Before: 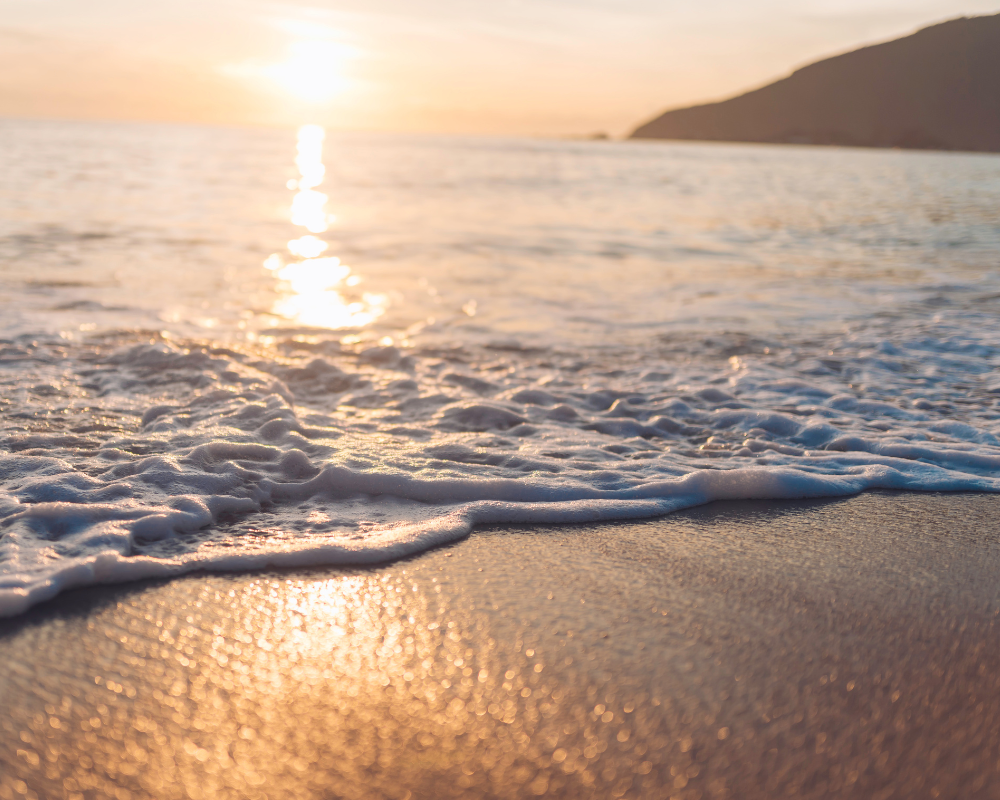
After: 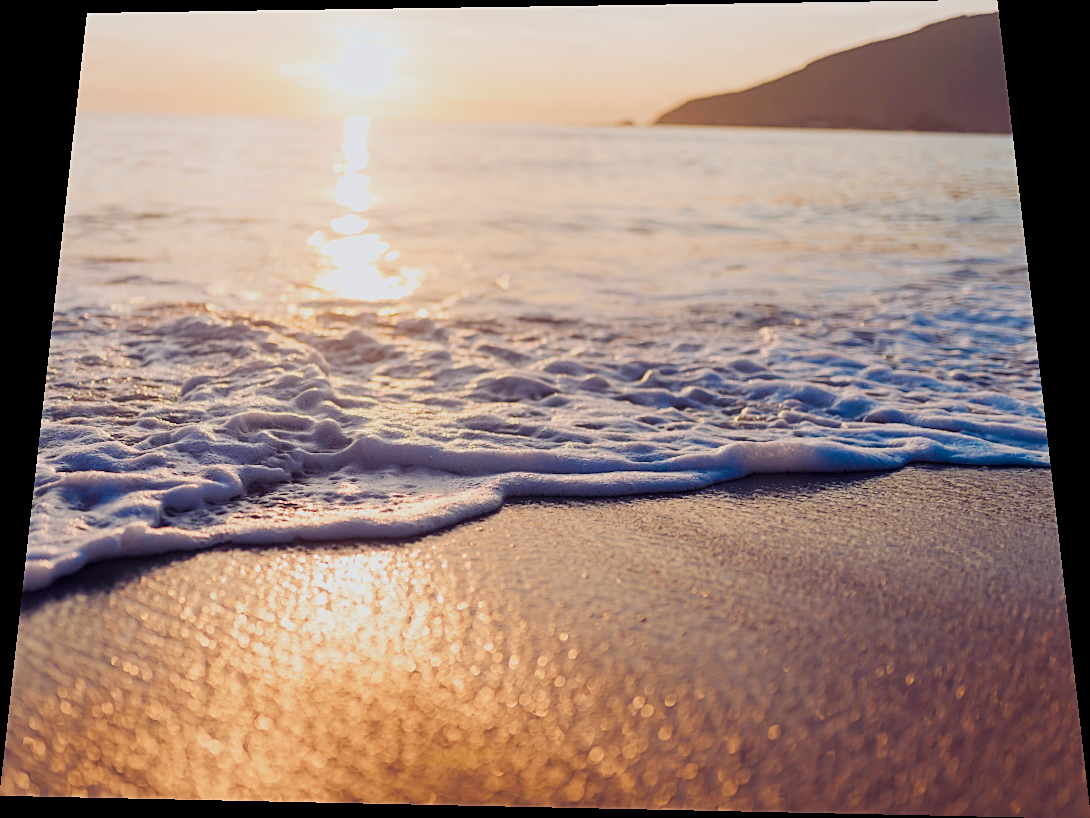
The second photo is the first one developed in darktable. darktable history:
rotate and perspective: rotation 0.128°, lens shift (vertical) -0.181, lens shift (horizontal) -0.044, shear 0.001, automatic cropping off
white balance: red 0.984, blue 1.059
sharpen: on, module defaults
color balance rgb: shadows lift › luminance -21.66%, shadows lift › chroma 6.57%, shadows lift › hue 270°, power › chroma 0.68%, power › hue 60°, highlights gain › luminance 6.08%, highlights gain › chroma 1.33%, highlights gain › hue 90°, global offset › luminance -0.87%, perceptual saturation grading › global saturation 26.86%, perceptual saturation grading › highlights -28.39%, perceptual saturation grading › mid-tones 15.22%, perceptual saturation grading › shadows 33.98%, perceptual brilliance grading › highlights 10%, perceptual brilliance grading › mid-tones 5%
filmic rgb: black relative exposure -7.65 EV, white relative exposure 4.56 EV, hardness 3.61
